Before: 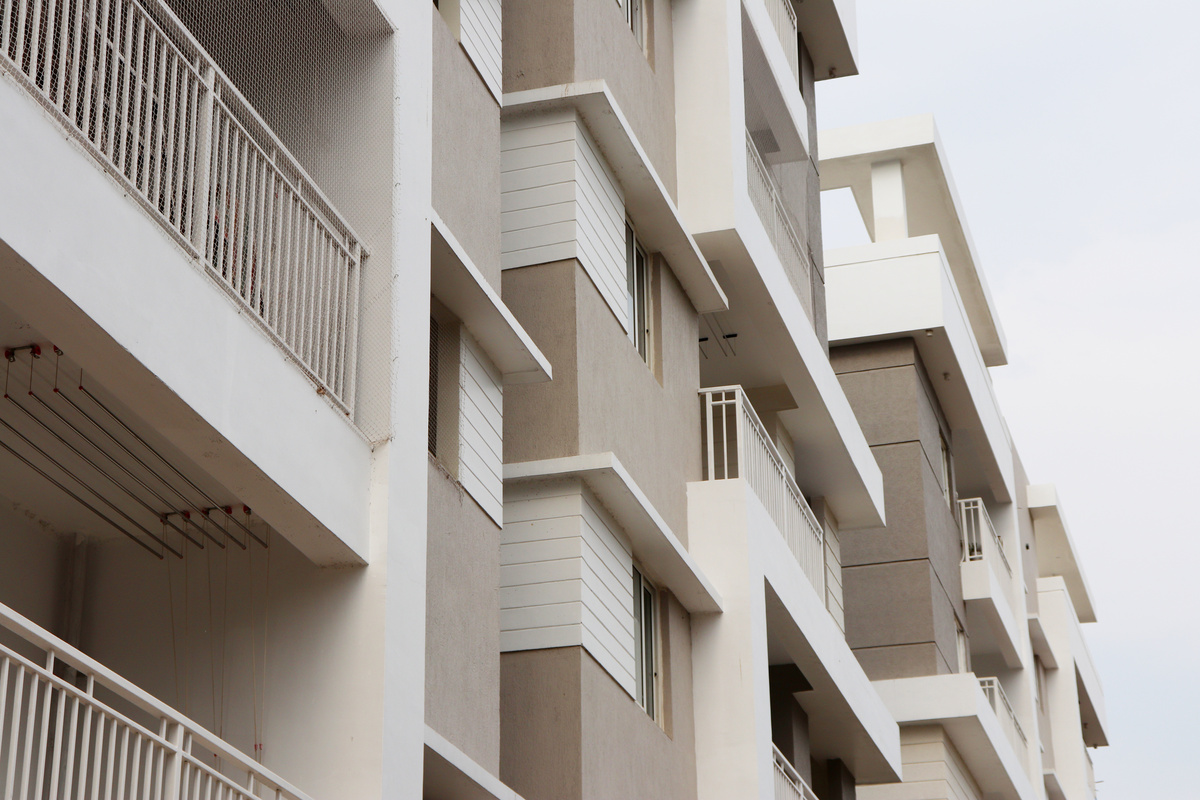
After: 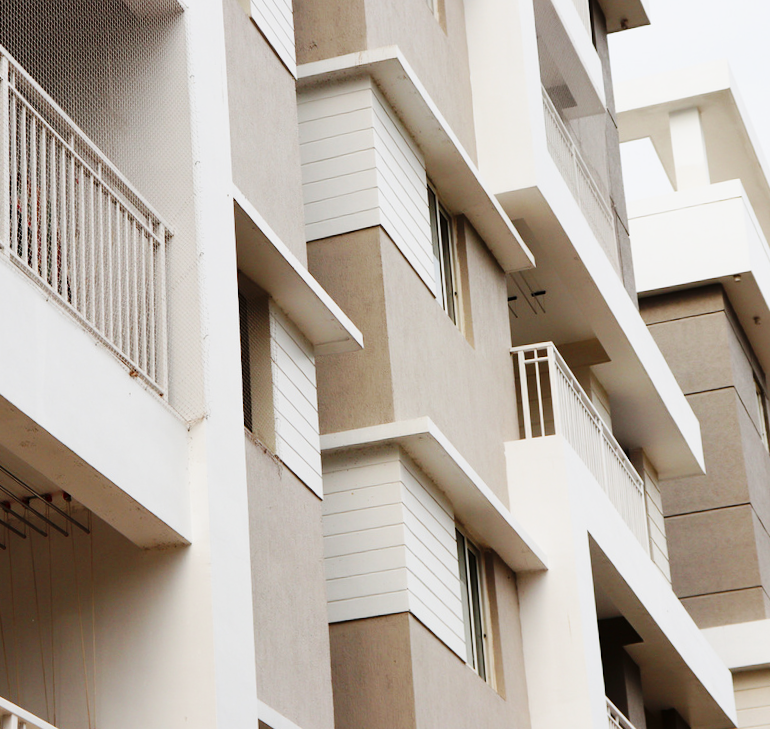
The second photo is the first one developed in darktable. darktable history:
crop and rotate: left 14.436%, right 18.898%
base curve: curves: ch0 [(0, 0) (0.036, 0.025) (0.121, 0.166) (0.206, 0.329) (0.605, 0.79) (1, 1)], preserve colors none
rotate and perspective: rotation -3.52°, crop left 0.036, crop right 0.964, crop top 0.081, crop bottom 0.919
